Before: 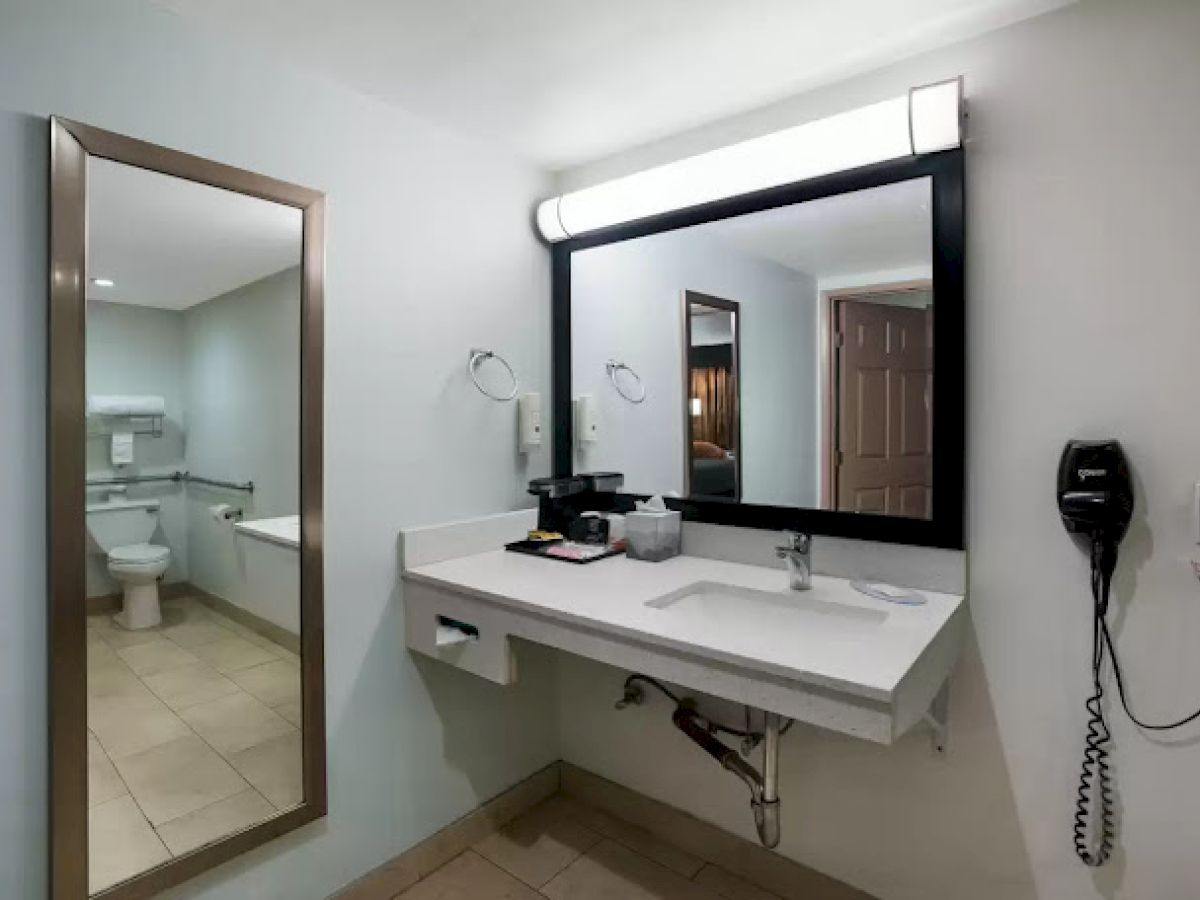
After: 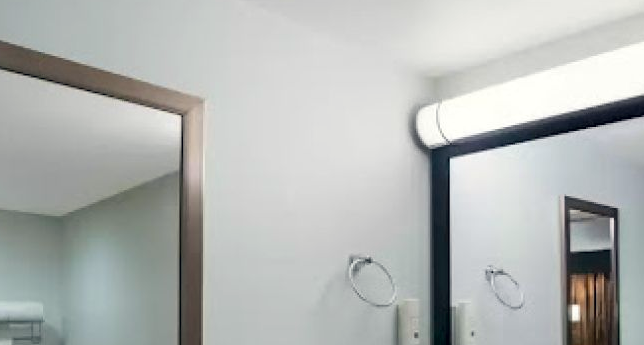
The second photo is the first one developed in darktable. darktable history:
crop: left 10.162%, top 10.552%, right 36.129%, bottom 51.021%
color correction: highlights a* 0.192, highlights b* 2.64, shadows a* -1.14, shadows b* -4.42
